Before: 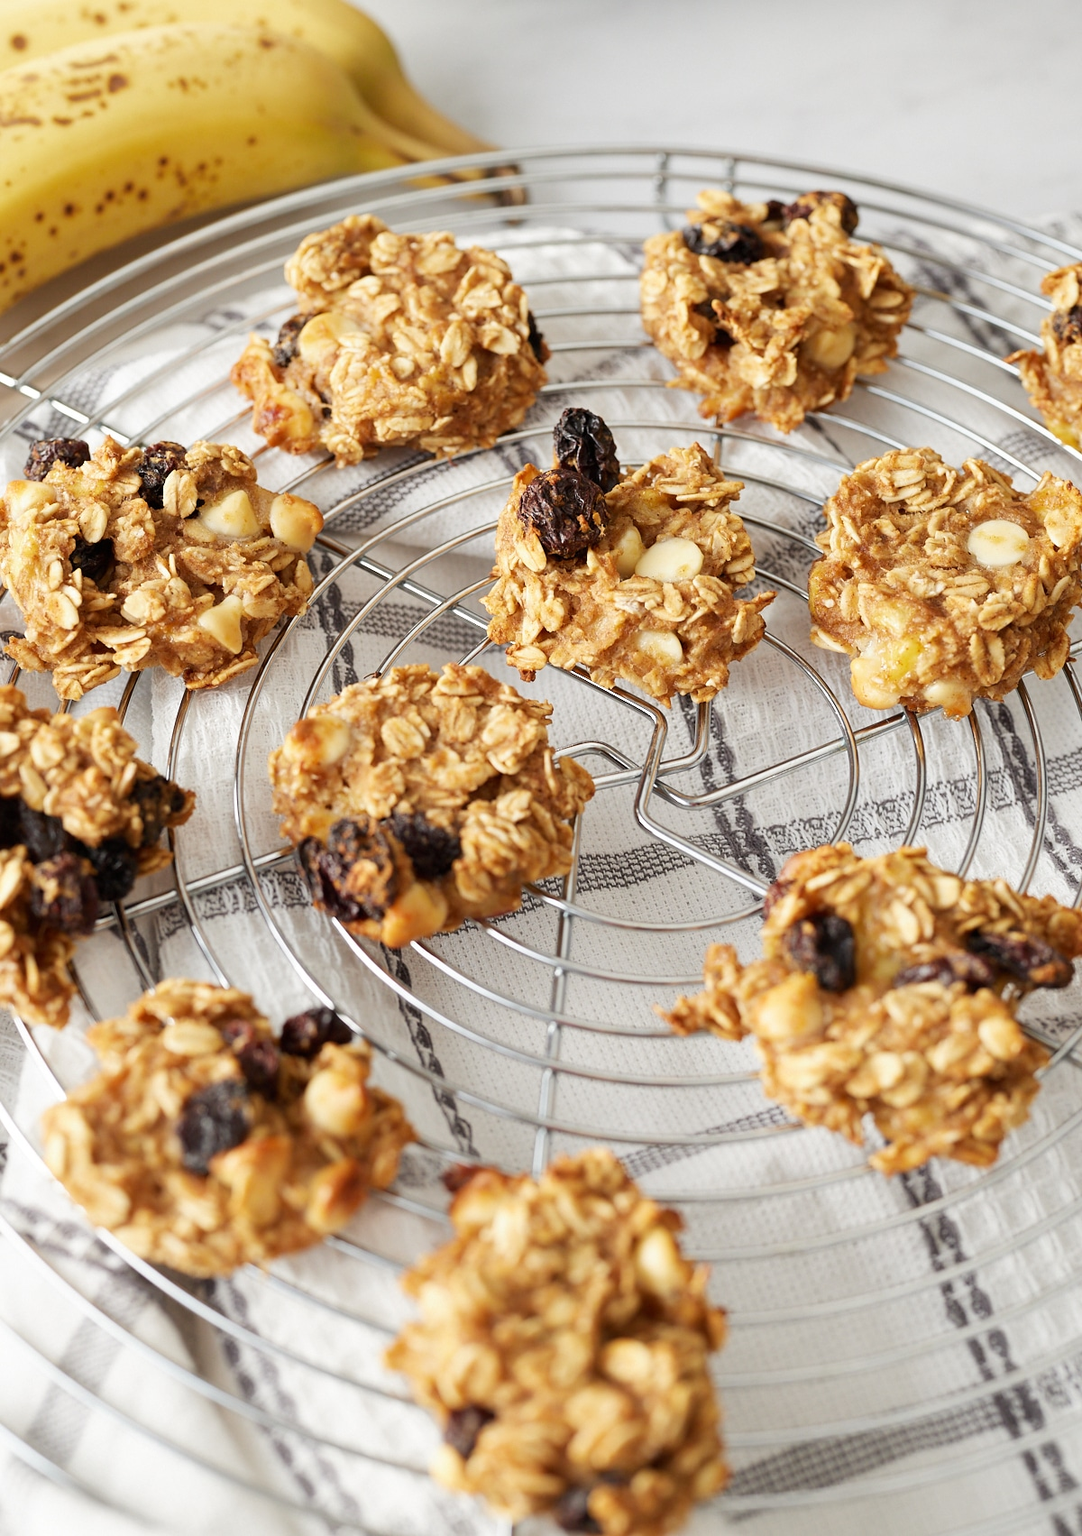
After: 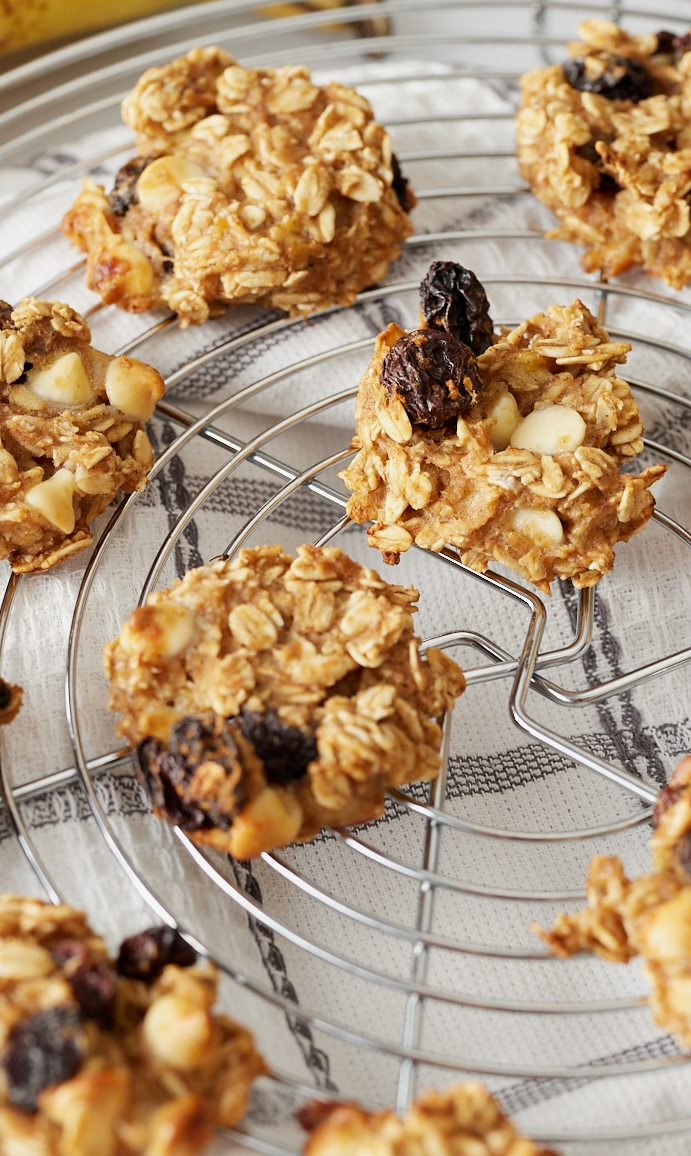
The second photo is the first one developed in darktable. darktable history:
crop: left 16.22%, top 11.25%, right 26.182%, bottom 20.819%
exposure: black level correction 0.001, exposure -0.122 EV, compensate exposure bias true, compensate highlight preservation false
